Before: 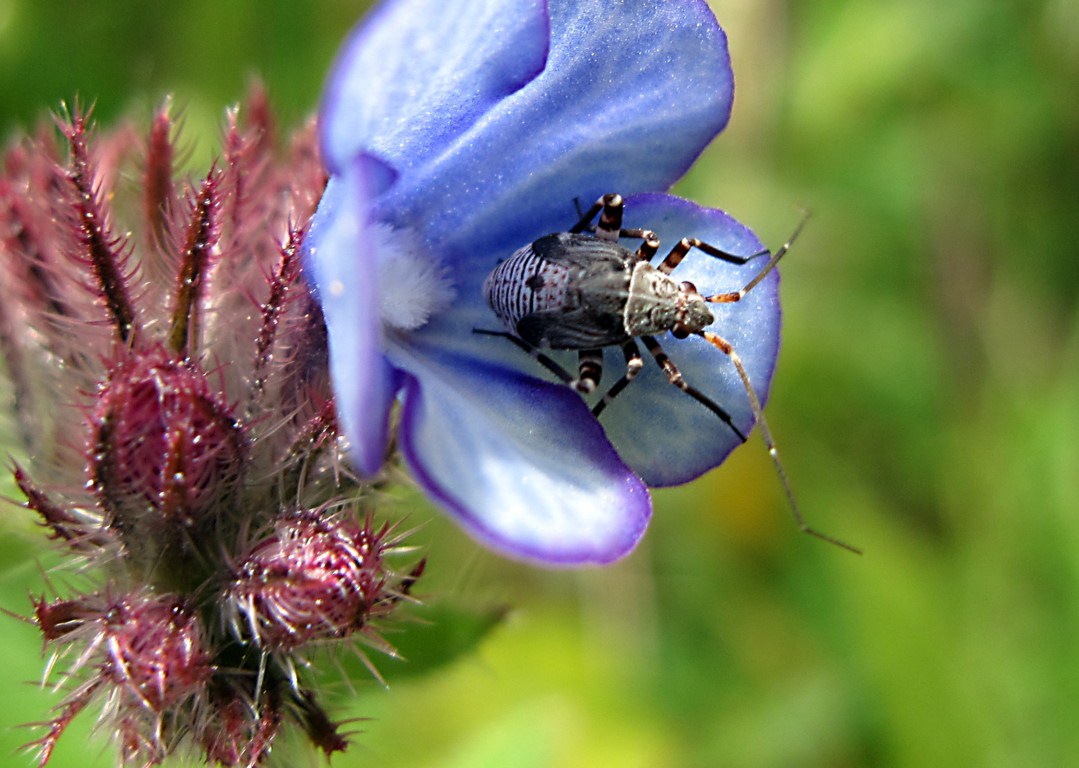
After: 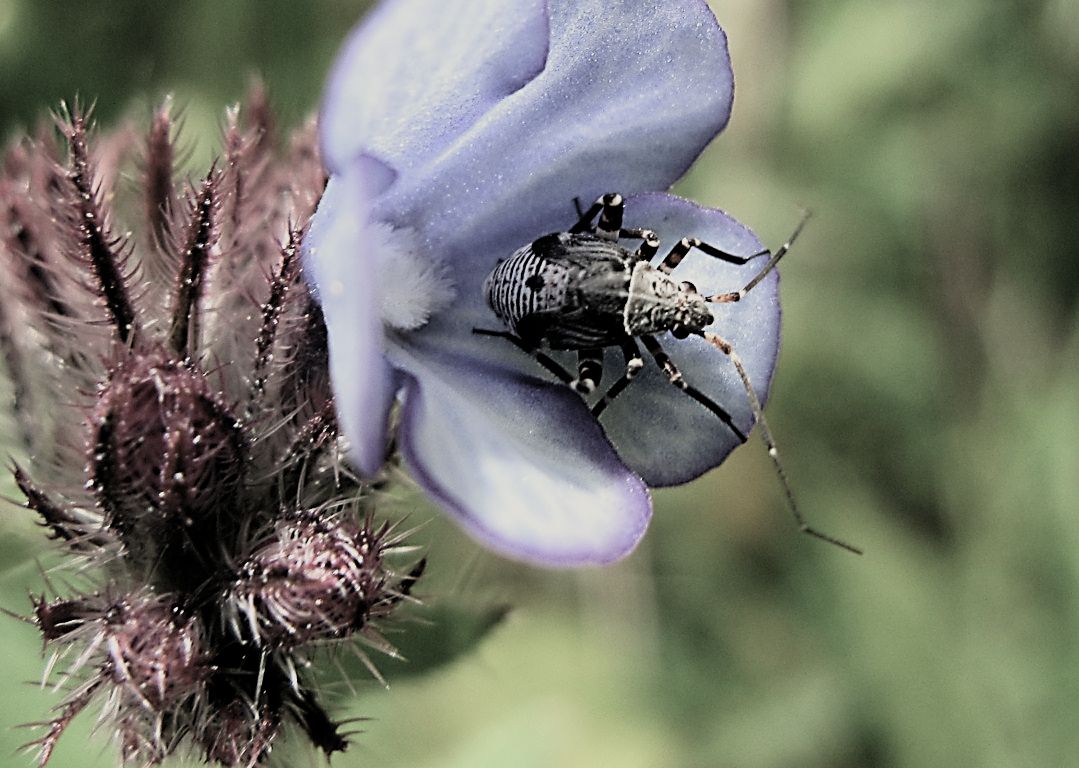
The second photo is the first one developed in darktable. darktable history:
color correction: highlights b* 2.9
filmic rgb: black relative exposure -5.08 EV, white relative exposure 3.98 EV, hardness 2.89, contrast 1.397, highlights saturation mix -28.81%, preserve chrominance RGB euclidean norm, color science v5 (2021), iterations of high-quality reconstruction 0, contrast in shadows safe, contrast in highlights safe
sharpen: on, module defaults
